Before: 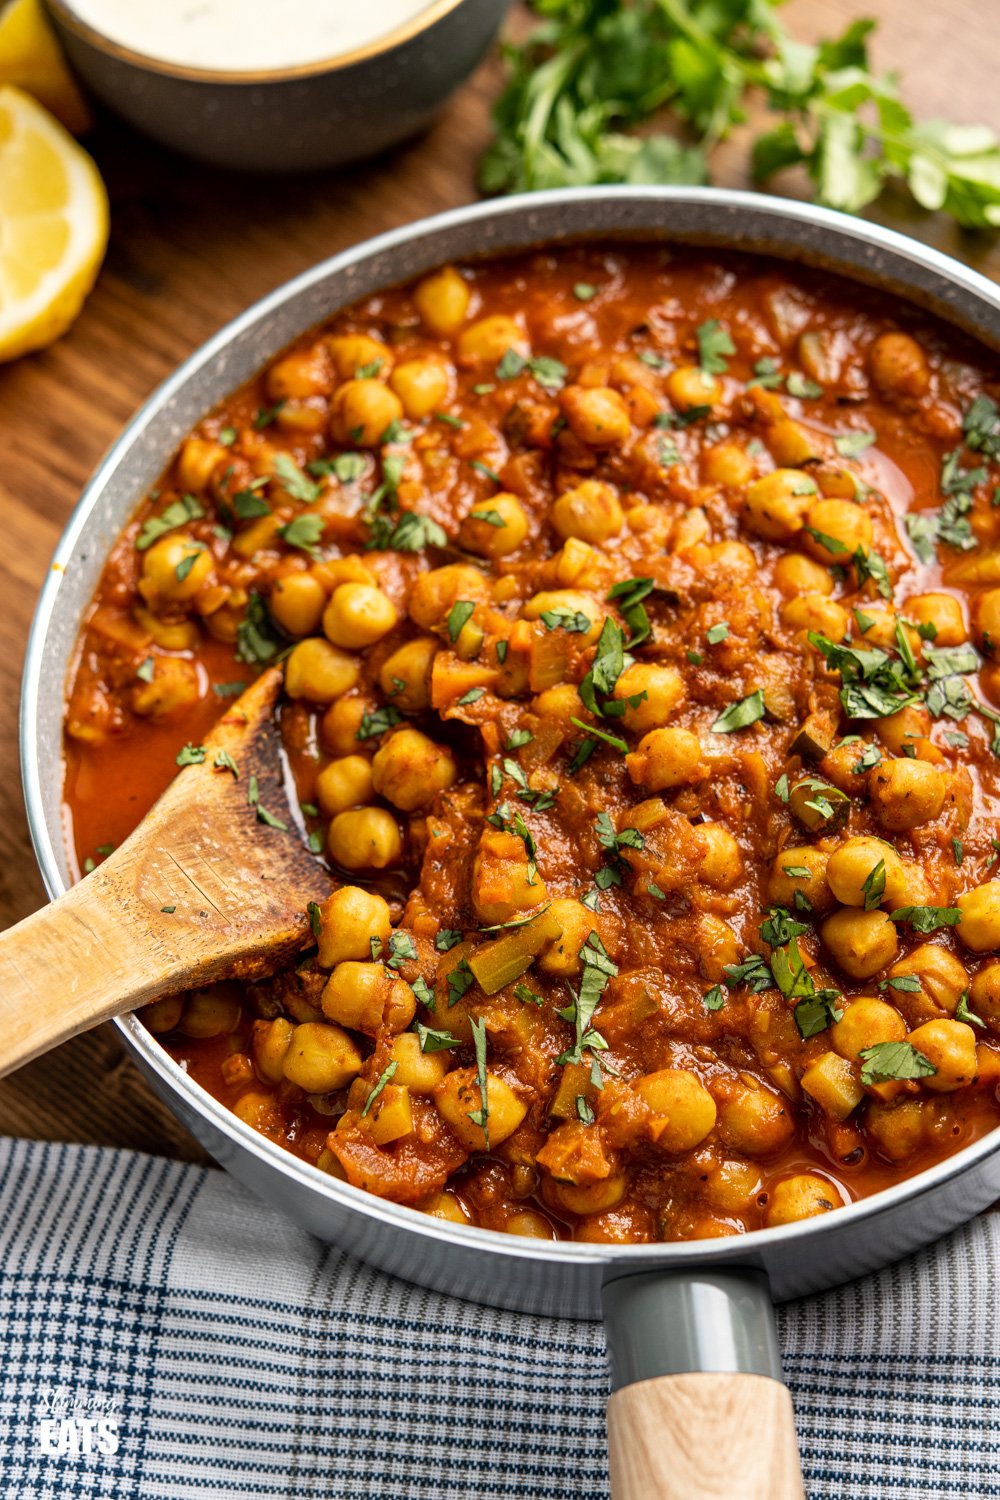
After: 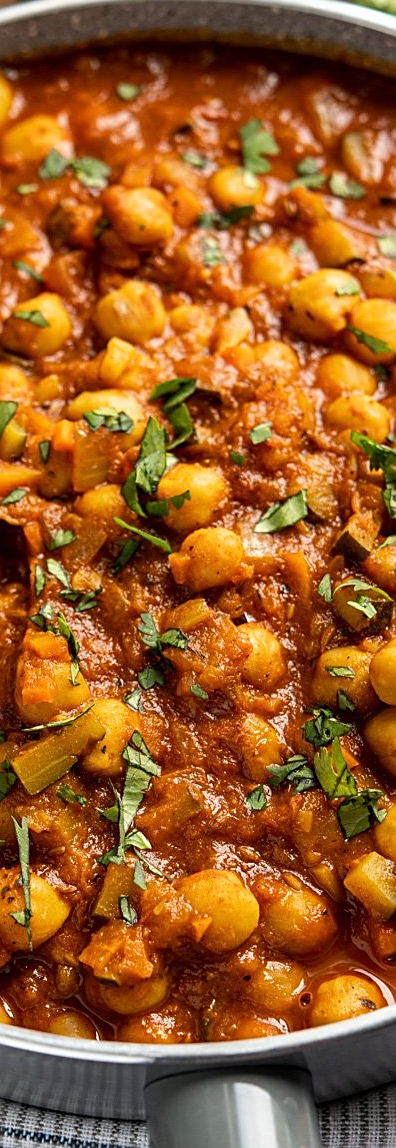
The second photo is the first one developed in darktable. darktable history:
color balance: mode lift, gamma, gain (sRGB)
sharpen: on, module defaults
crop: left 45.721%, top 13.393%, right 14.118%, bottom 10.01%
